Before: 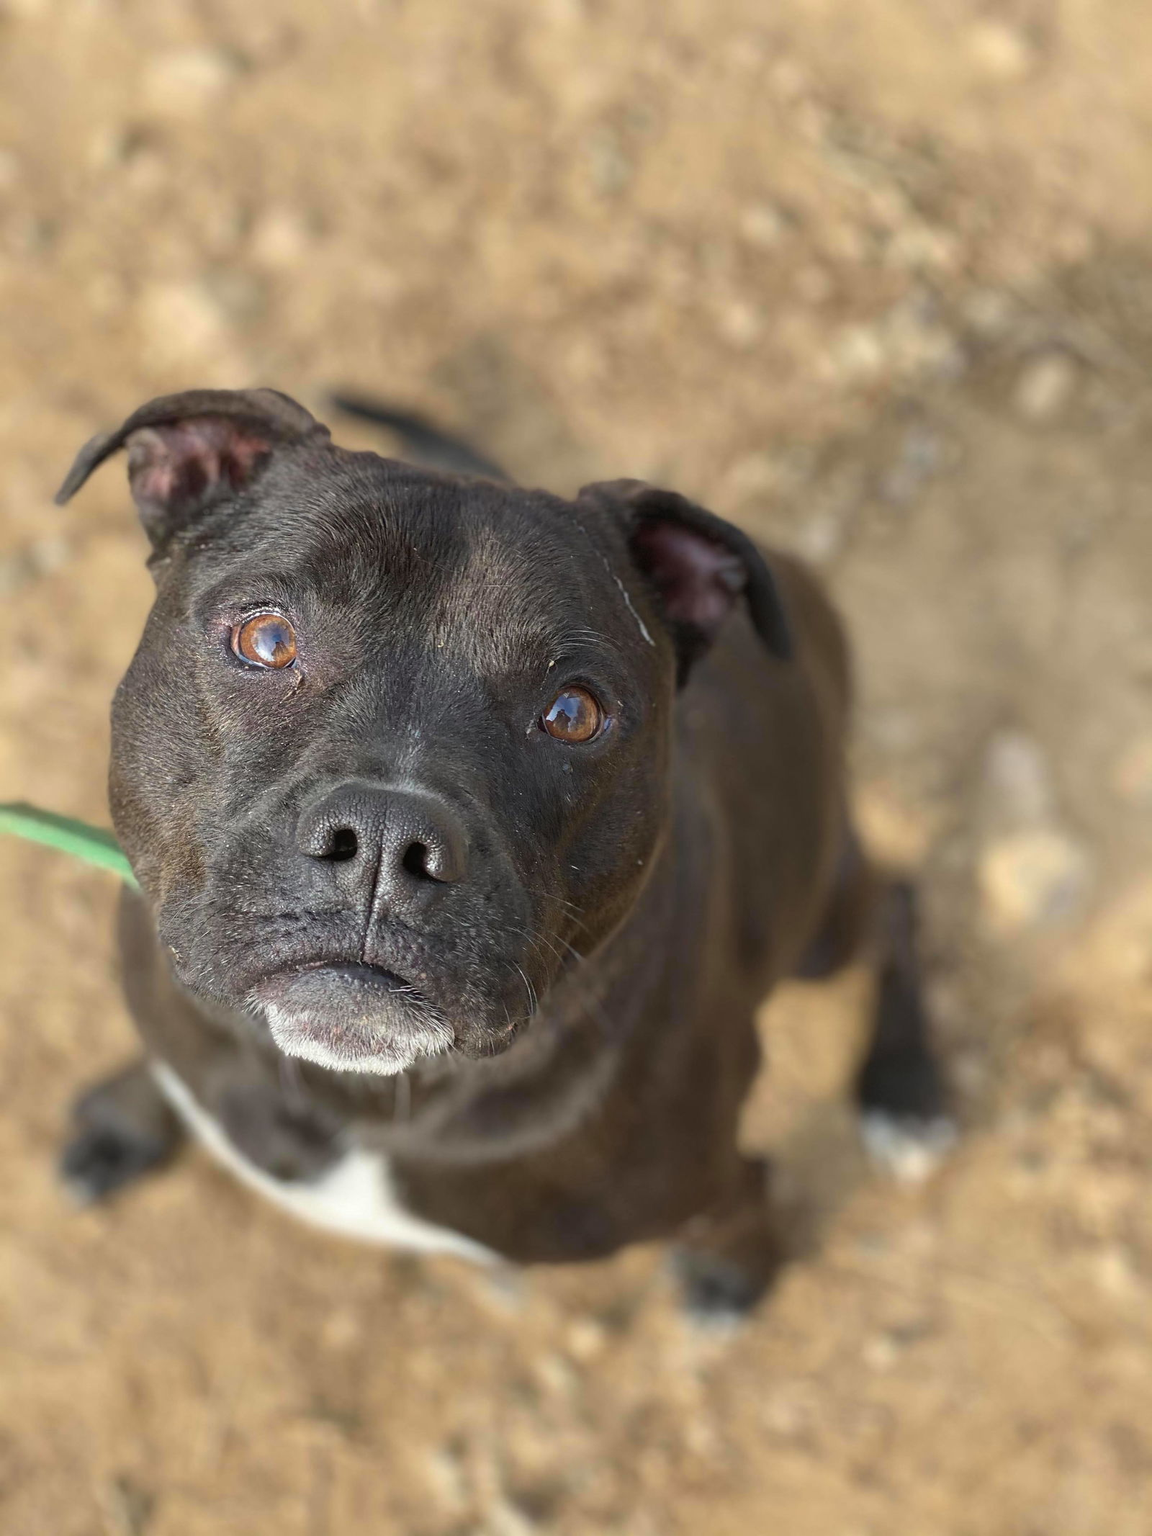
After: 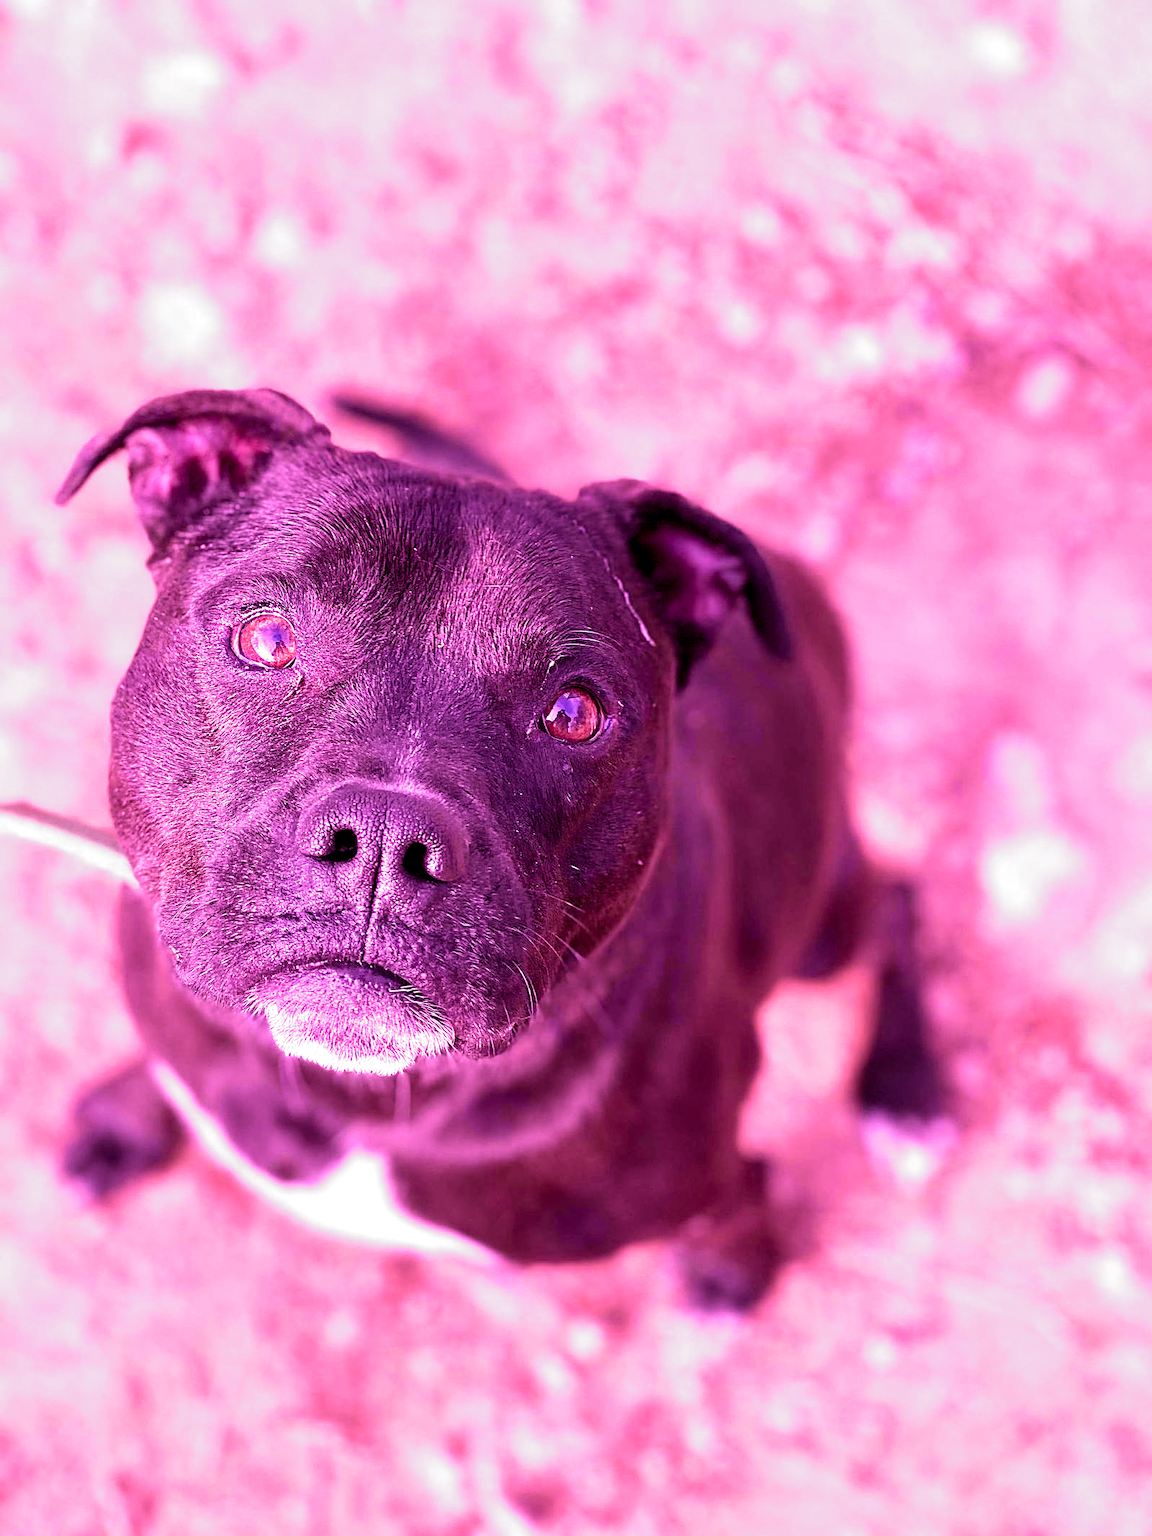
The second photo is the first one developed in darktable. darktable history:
color calibration: illuminant custom, x 0.261, y 0.521, temperature 7054.11 K
exposure: black level correction 0, exposure 0.7 EV, compensate exposure bias true, compensate highlight preservation false
filmic rgb: black relative exposure -8.2 EV, white relative exposure 2.2 EV, threshold 3 EV, hardness 7.11, latitude 75%, contrast 1.325, highlights saturation mix -2%, shadows ↔ highlights balance 30%, preserve chrominance no, color science v5 (2021), contrast in shadows safe, contrast in highlights safe, enable highlight reconstruction true
sharpen: on, module defaults
local contrast: highlights 100%, shadows 100%, detail 120%, midtone range 0.2
